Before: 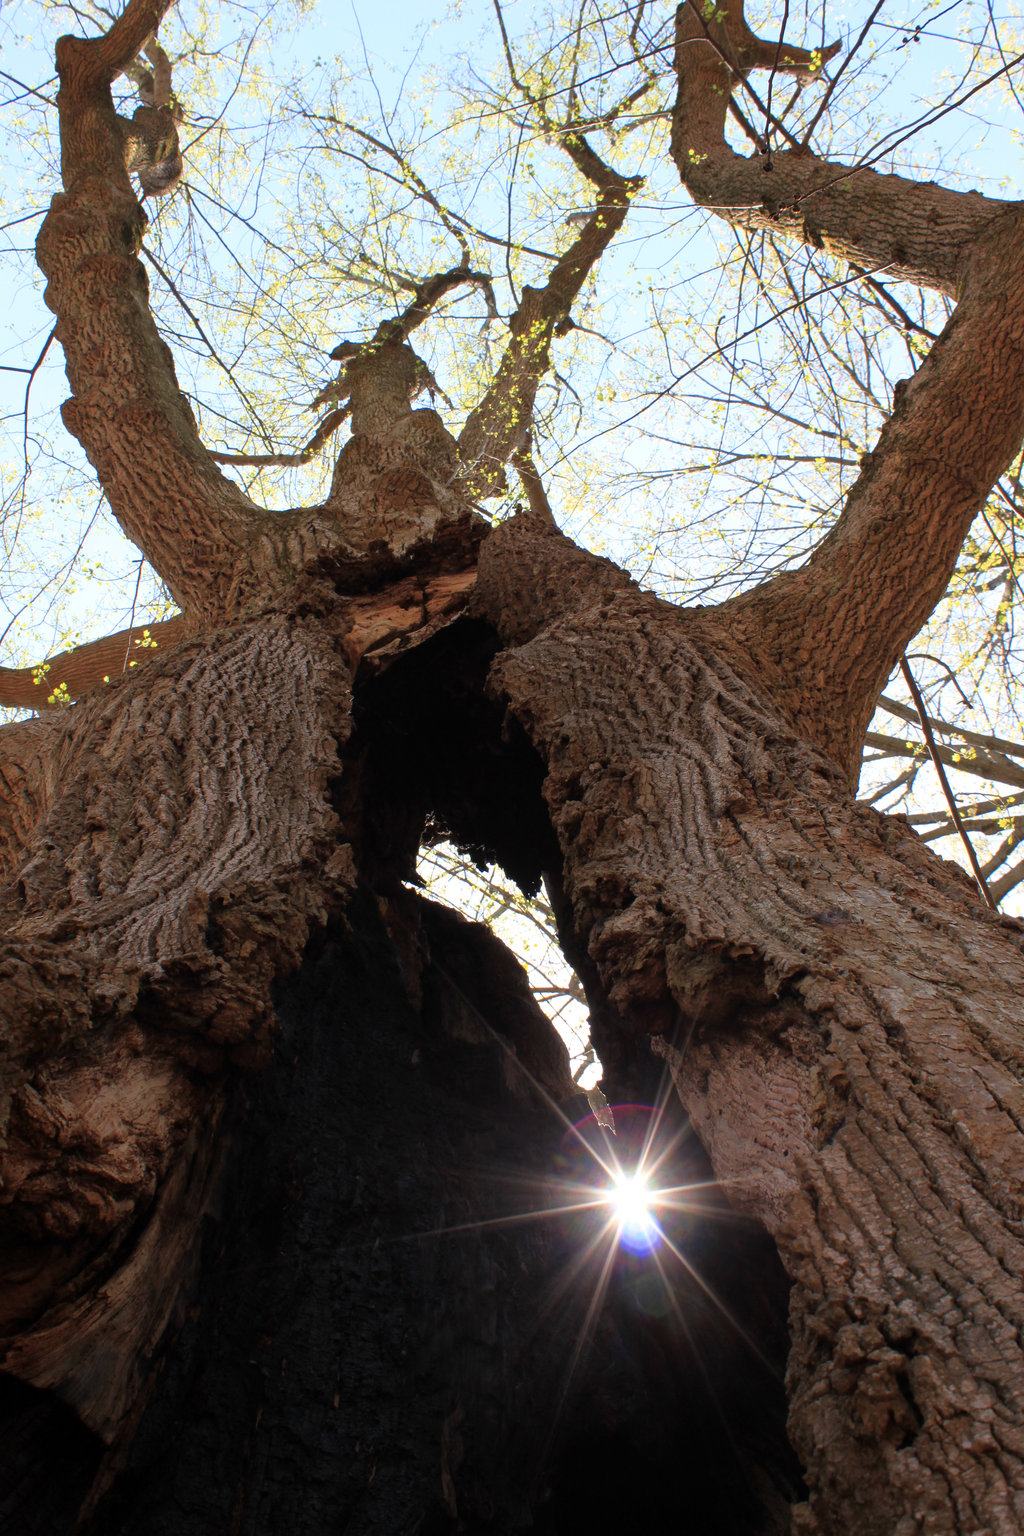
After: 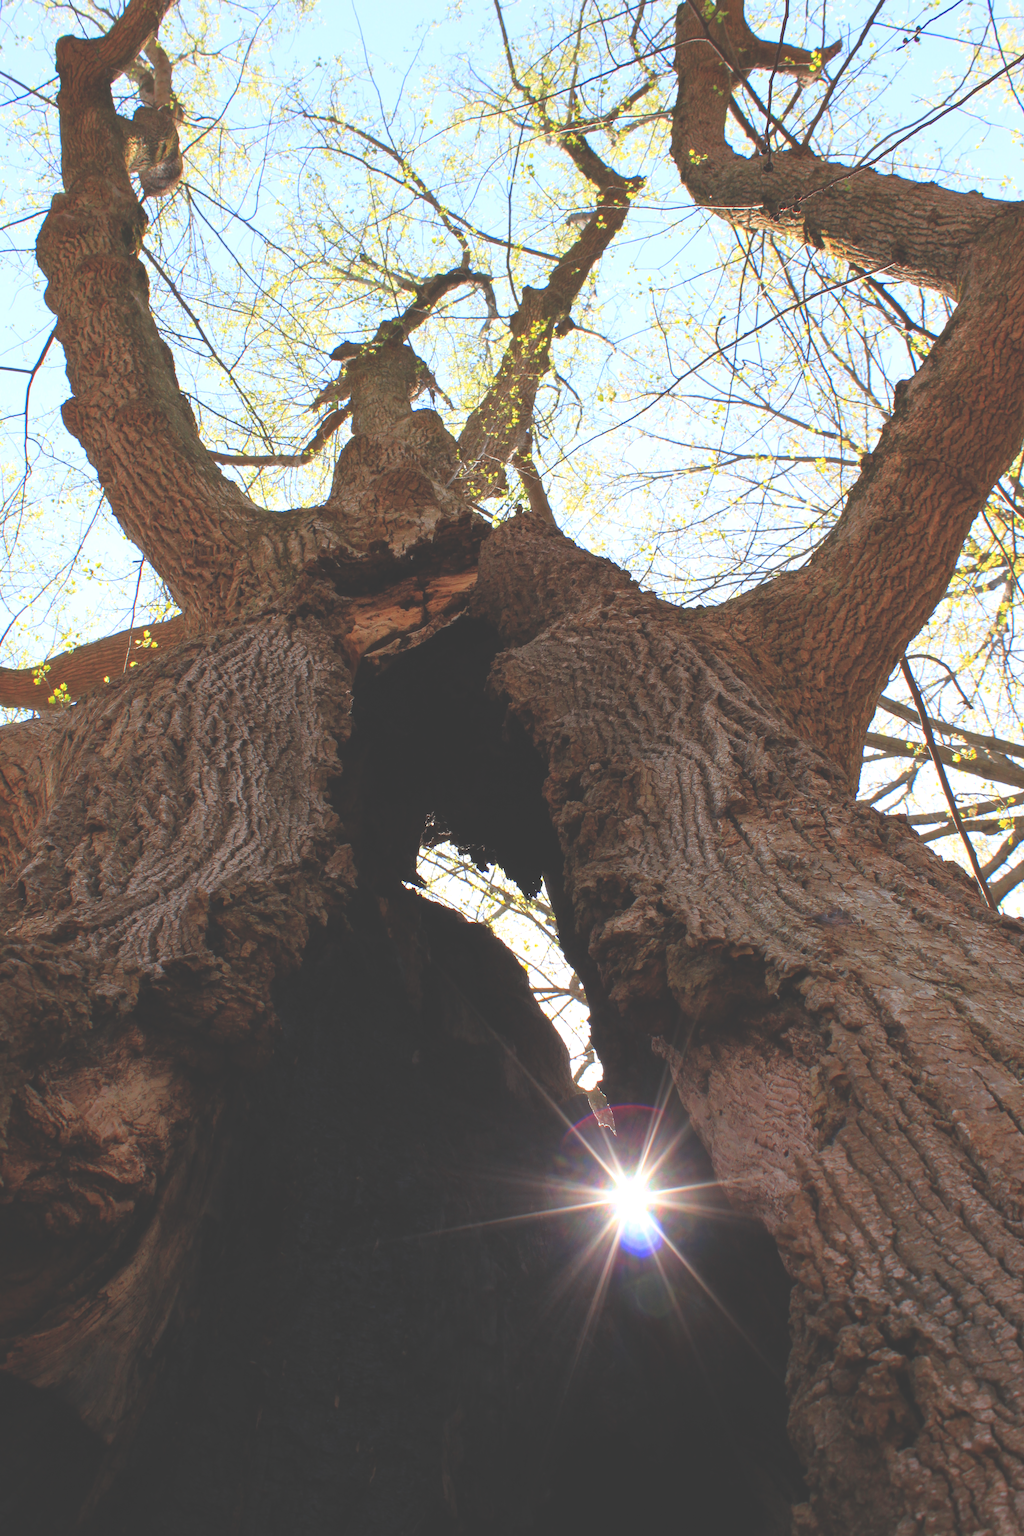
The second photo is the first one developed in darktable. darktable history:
contrast brightness saturation: contrast 0.084, saturation 0.198
exposure: black level correction -0.041, exposure 0.064 EV, compensate exposure bias true, compensate highlight preservation false
